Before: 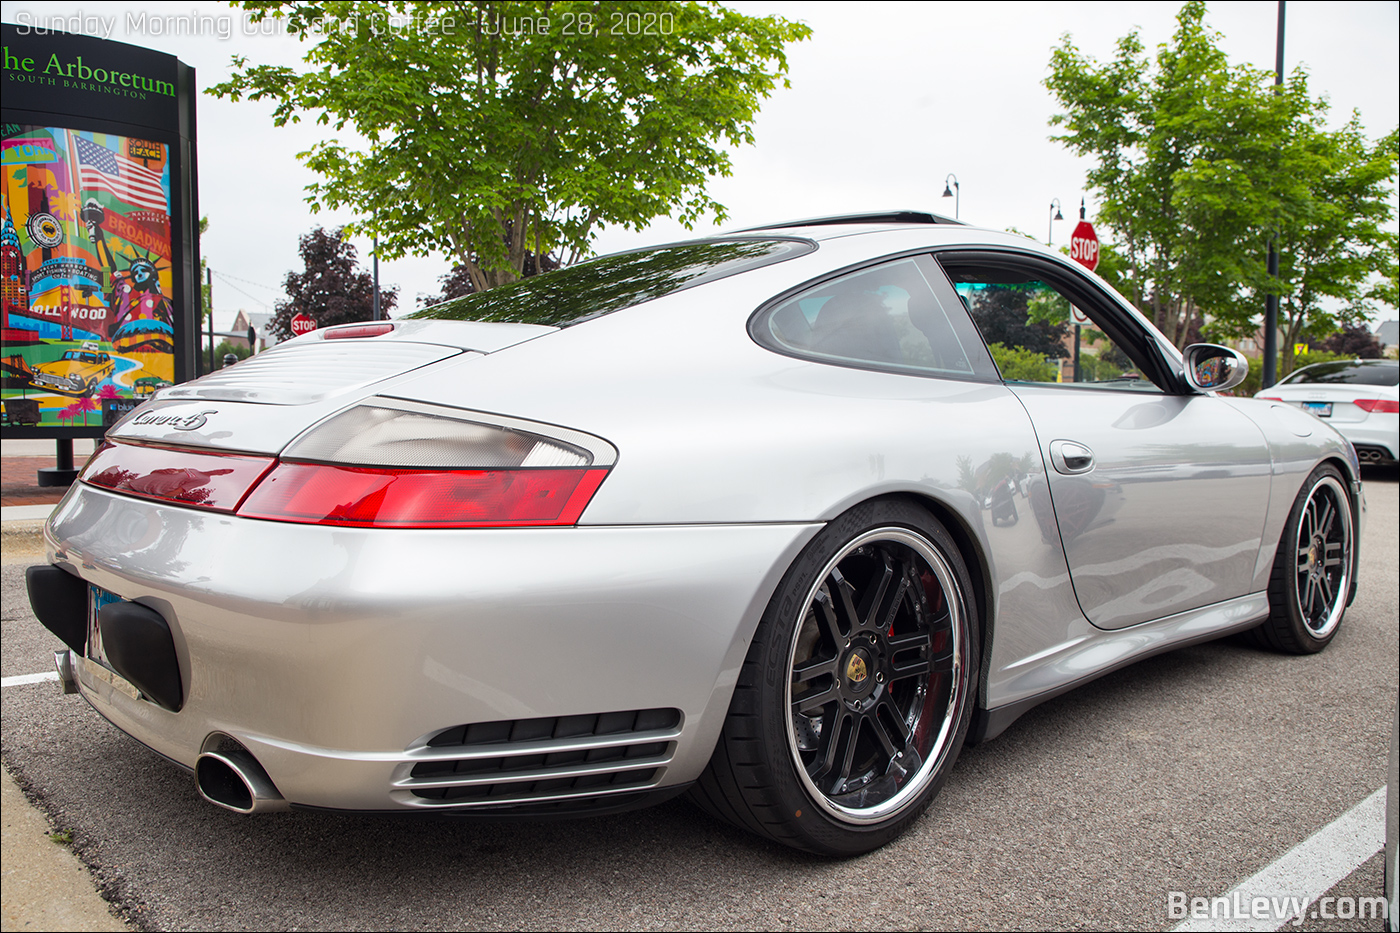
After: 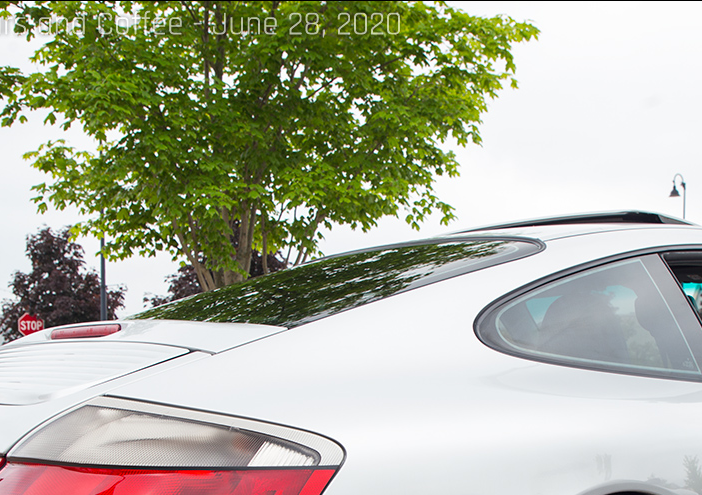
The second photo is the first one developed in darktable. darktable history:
crop: left 19.57%, right 30.255%, bottom 46.933%
